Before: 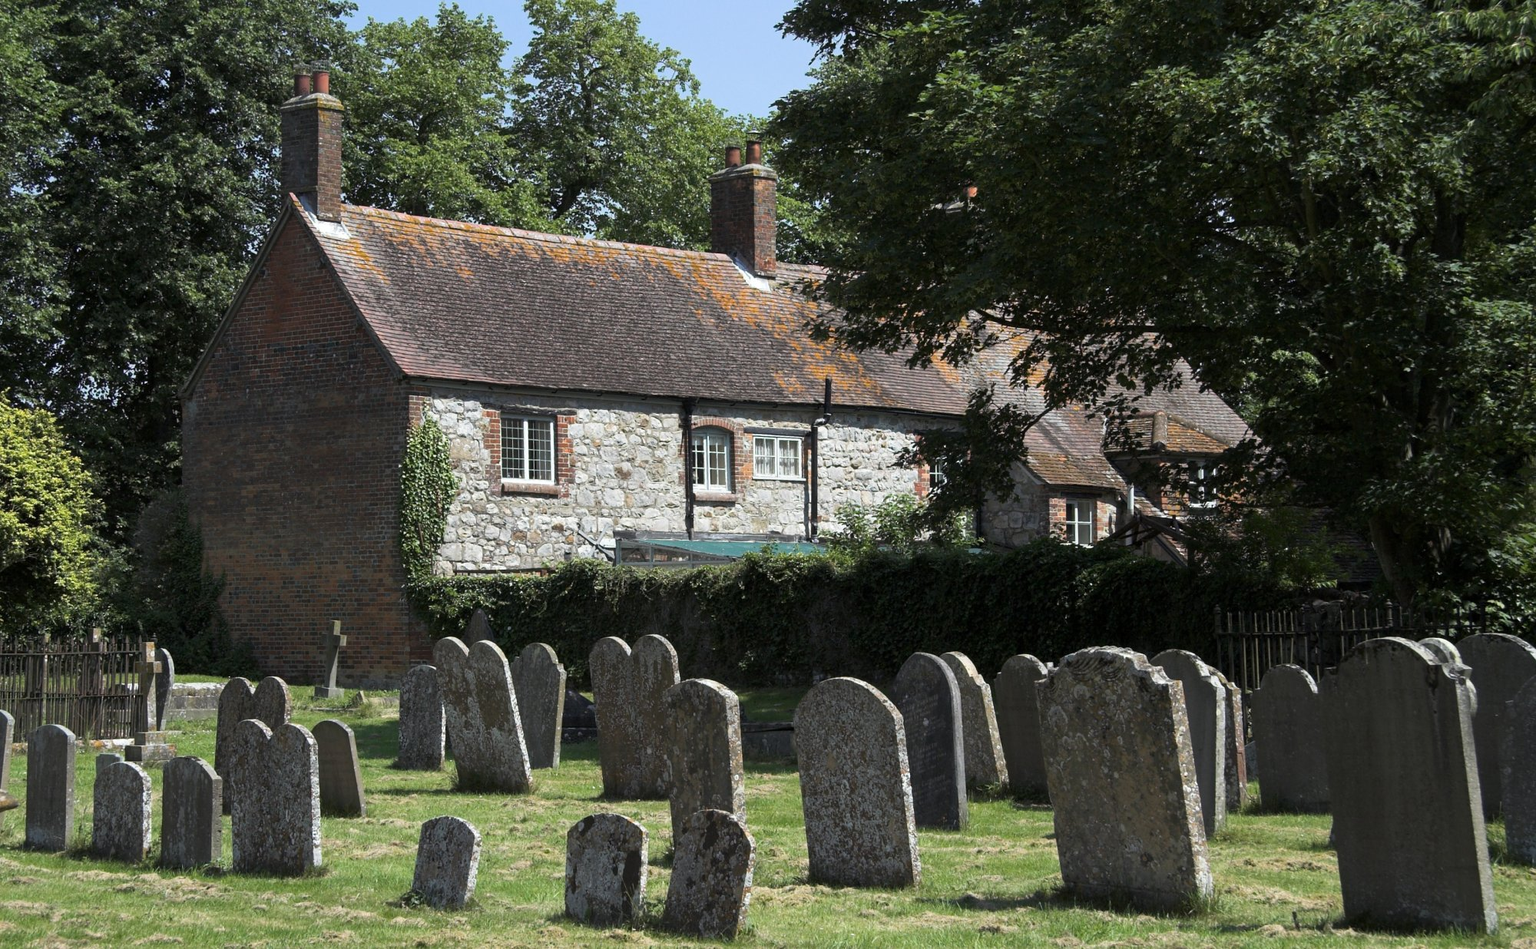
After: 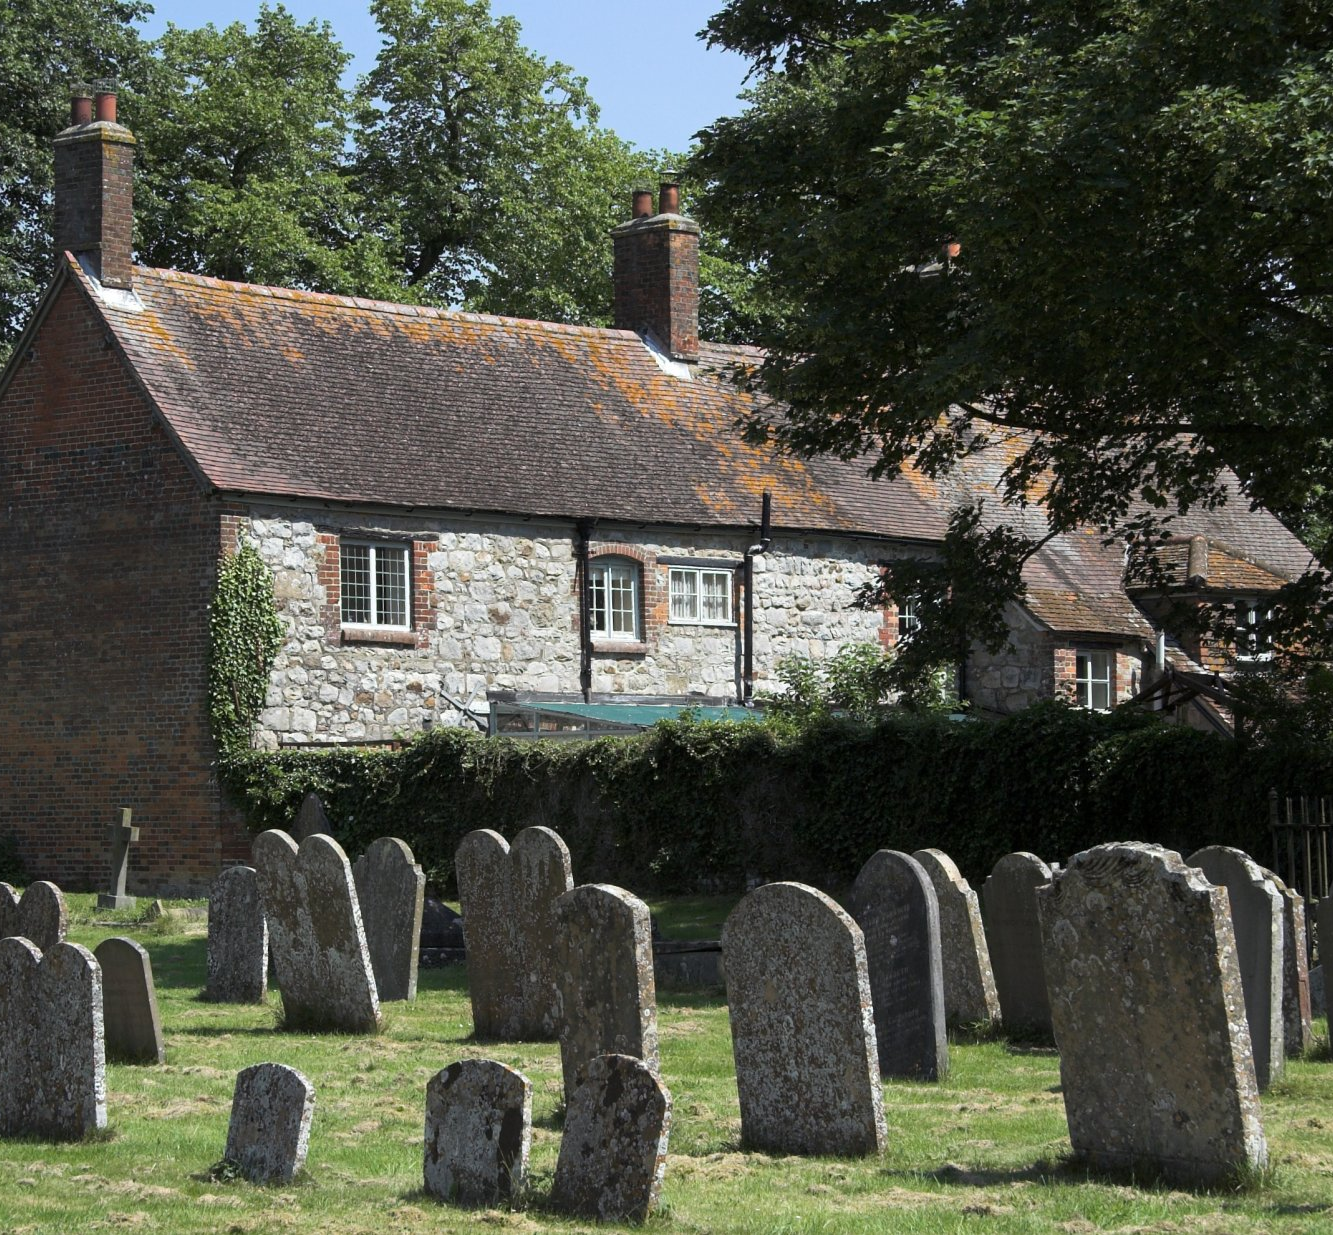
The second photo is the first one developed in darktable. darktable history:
crop and rotate: left 15.614%, right 17.734%
